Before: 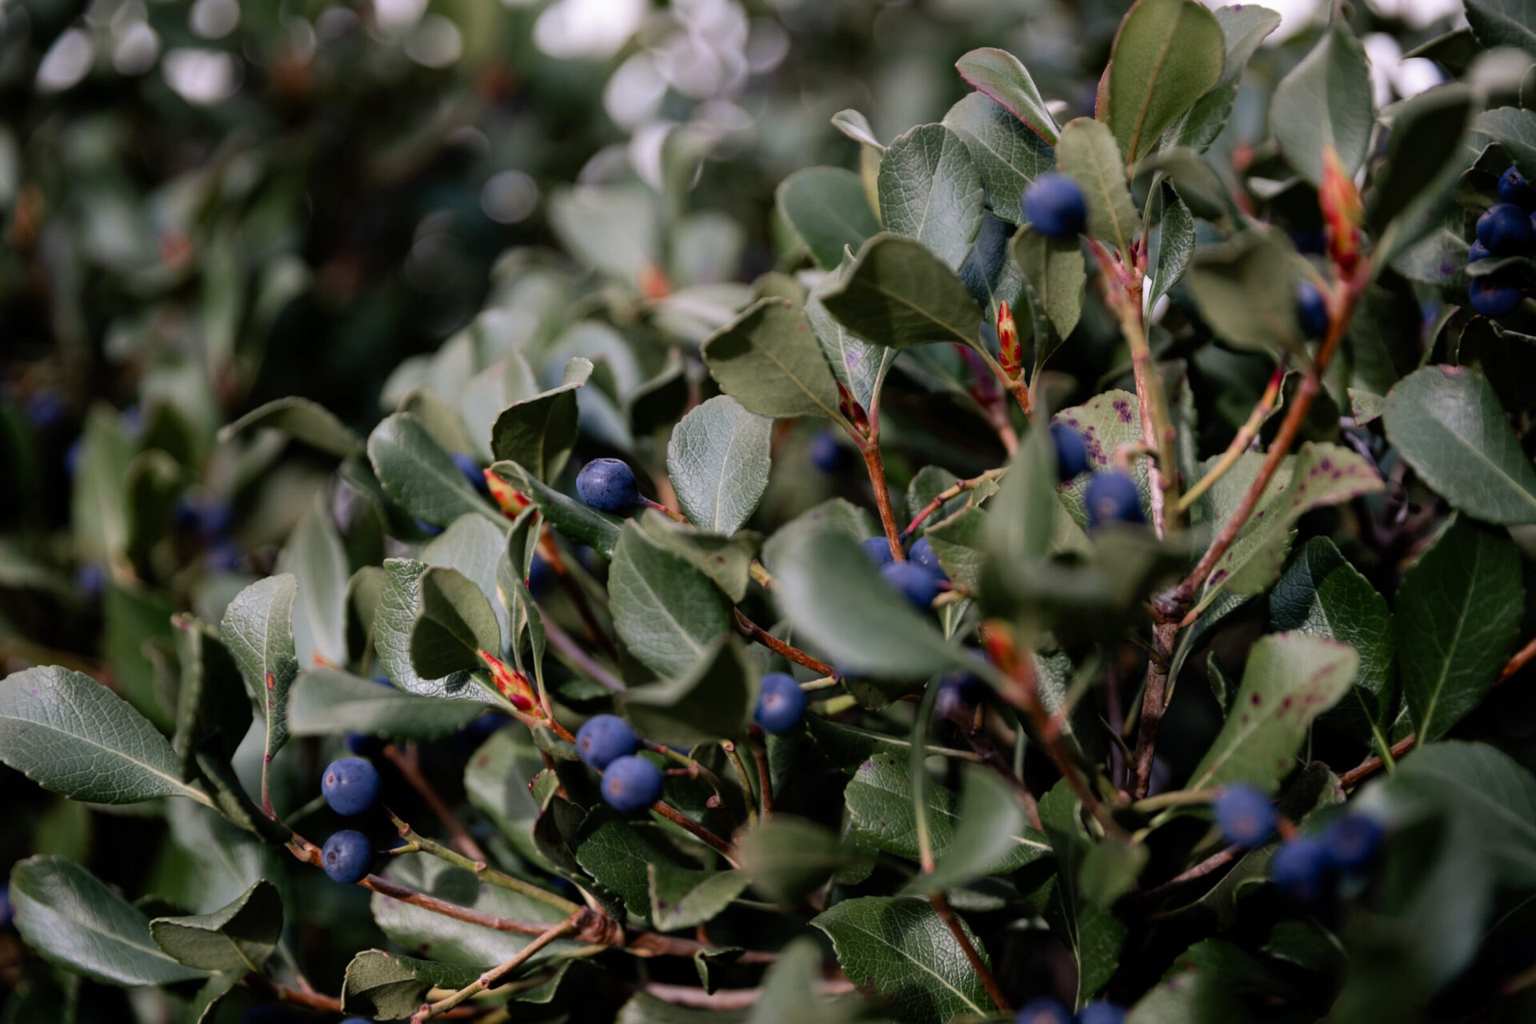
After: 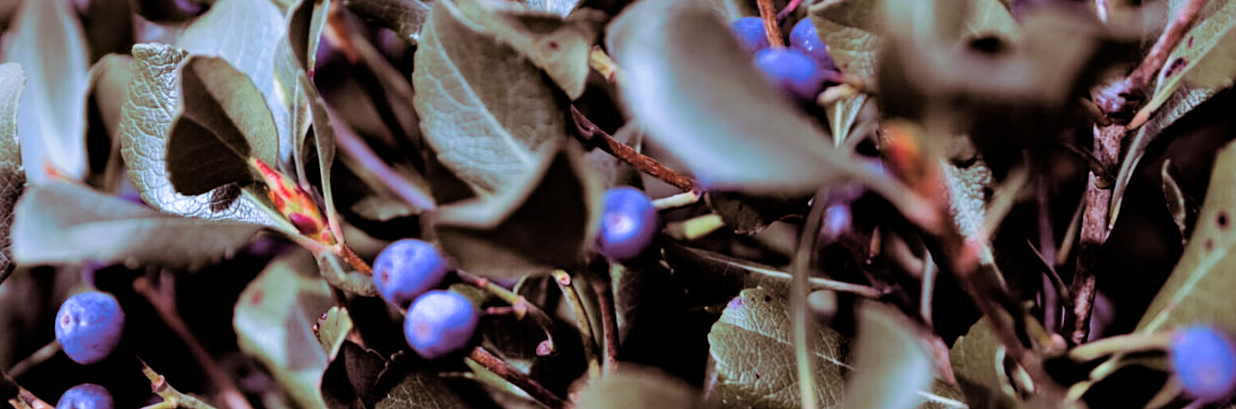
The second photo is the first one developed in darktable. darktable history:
white balance: red 0.871, blue 1.249
crop: left 18.091%, top 51.13%, right 17.525%, bottom 16.85%
filmic rgb: middle gray luminance 18.42%, black relative exposure -9 EV, white relative exposure 3.75 EV, threshold 6 EV, target black luminance 0%, hardness 4.85, latitude 67.35%, contrast 0.955, highlights saturation mix 20%, shadows ↔ highlights balance 21.36%, add noise in highlights 0, preserve chrominance luminance Y, color science v3 (2019), use custom middle-gray values true, iterations of high-quality reconstruction 0, contrast in highlights soft, enable highlight reconstruction true
haze removal: compatibility mode true, adaptive false
shadows and highlights: soften with gaussian
sharpen: amount 0.2
exposure: black level correction 0, exposure 0.877 EV, compensate exposure bias true, compensate highlight preservation false
split-toning: on, module defaults
